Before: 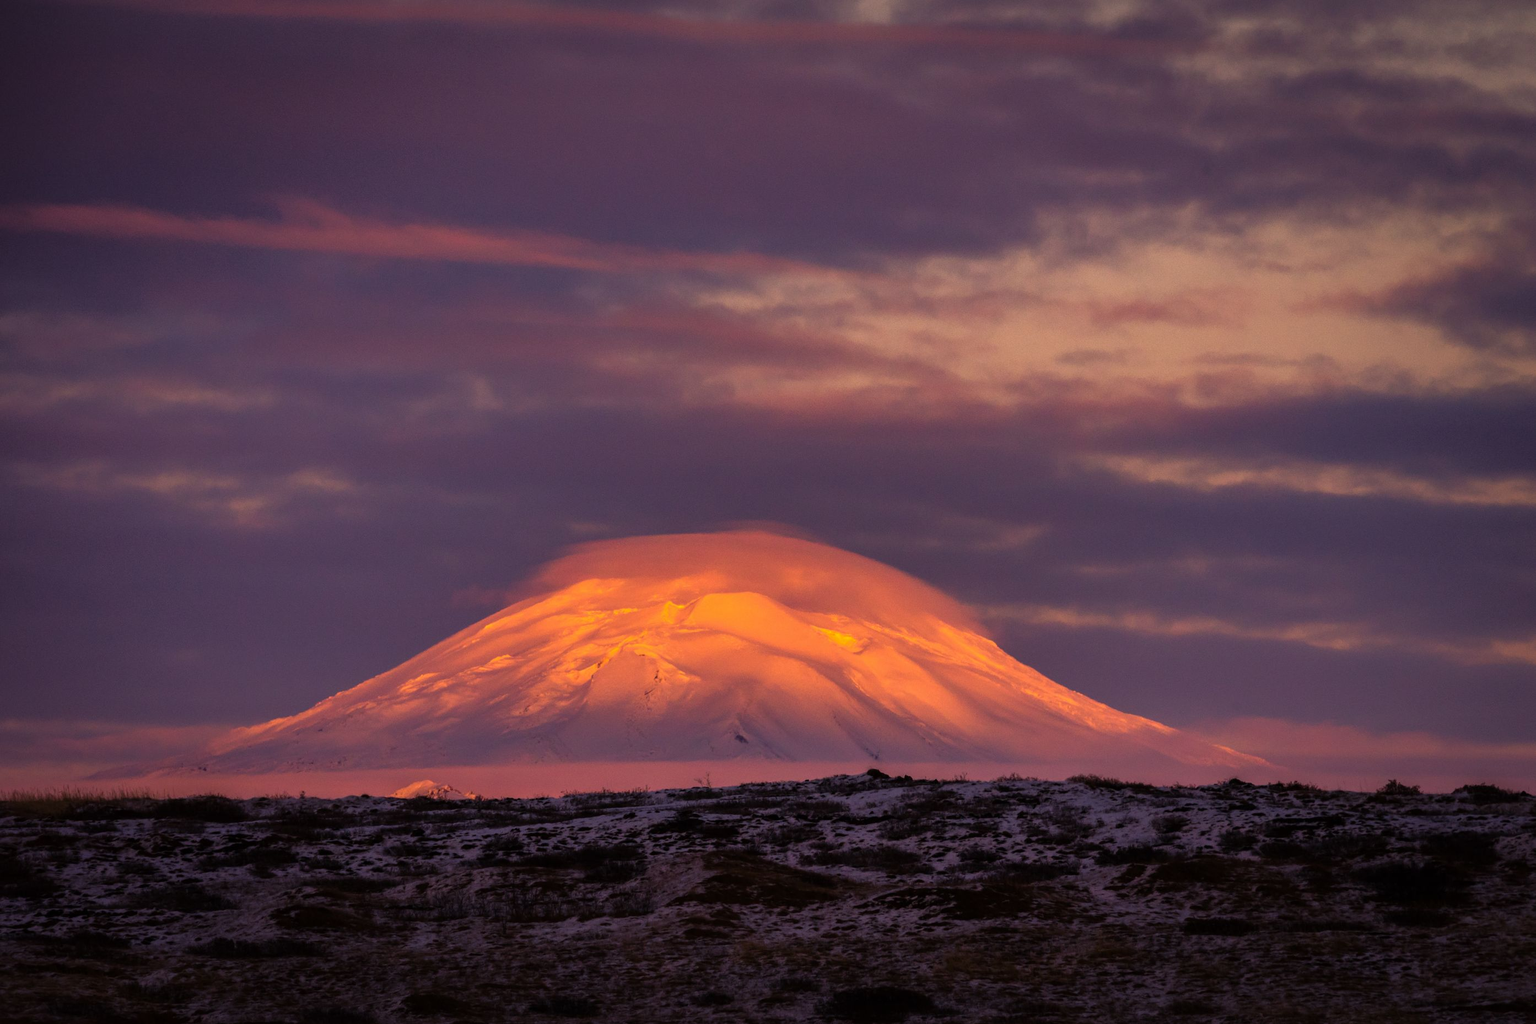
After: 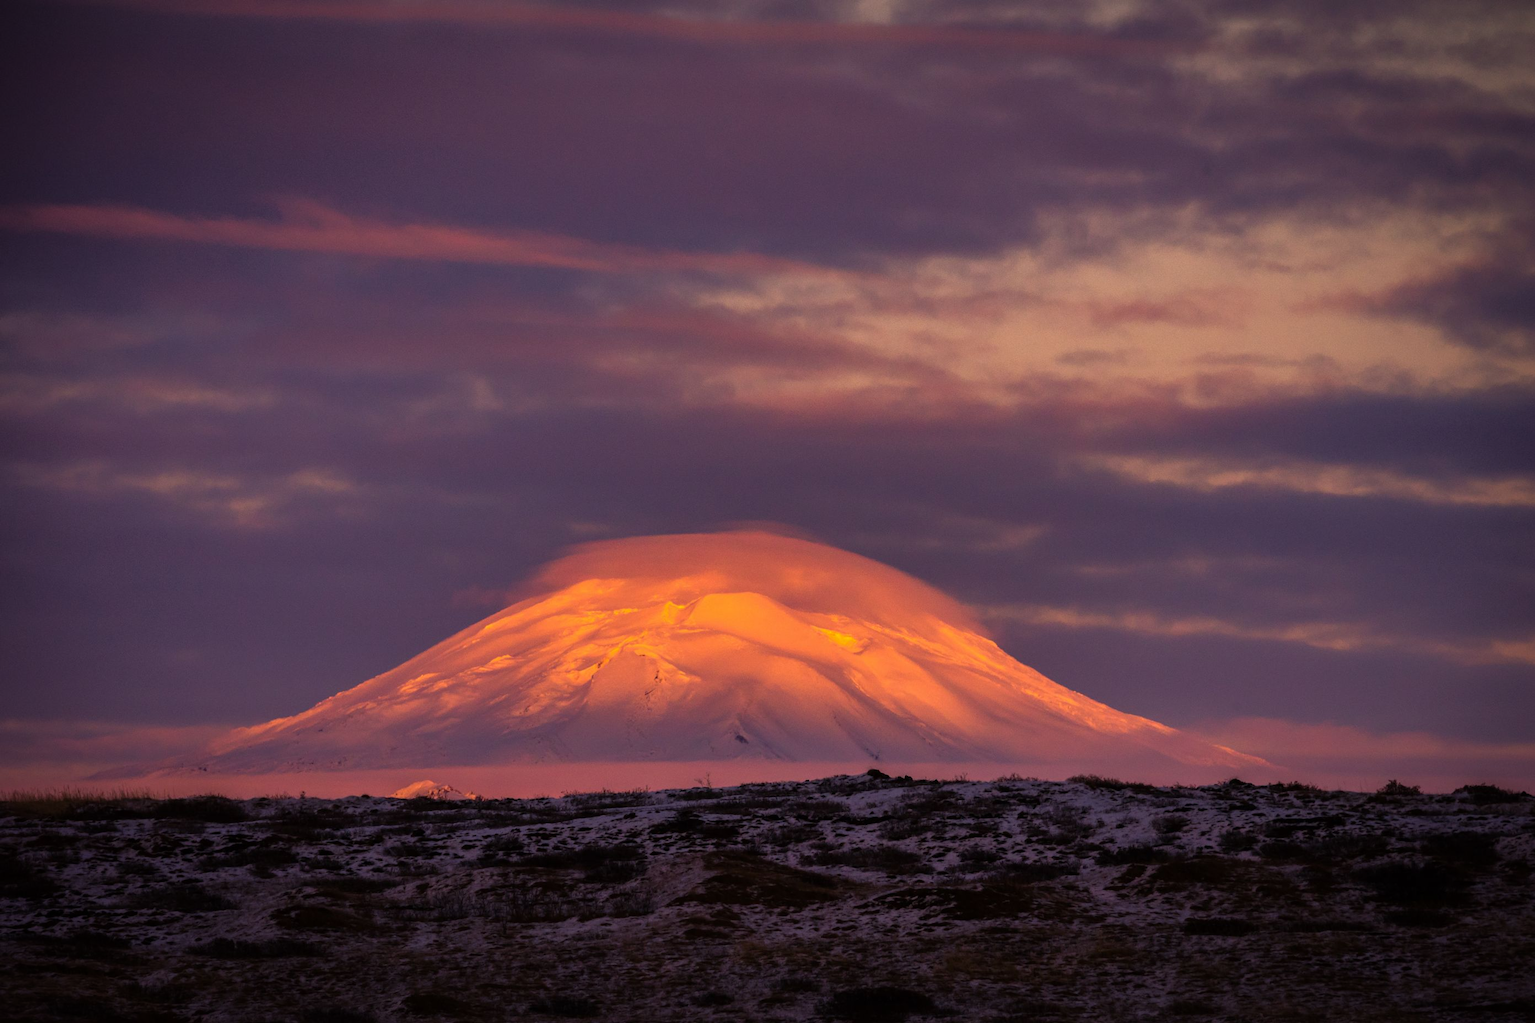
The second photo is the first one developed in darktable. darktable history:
vignetting: fall-off start 89.41%, fall-off radius 43.16%, saturation 0.035, width/height ratio 1.154
